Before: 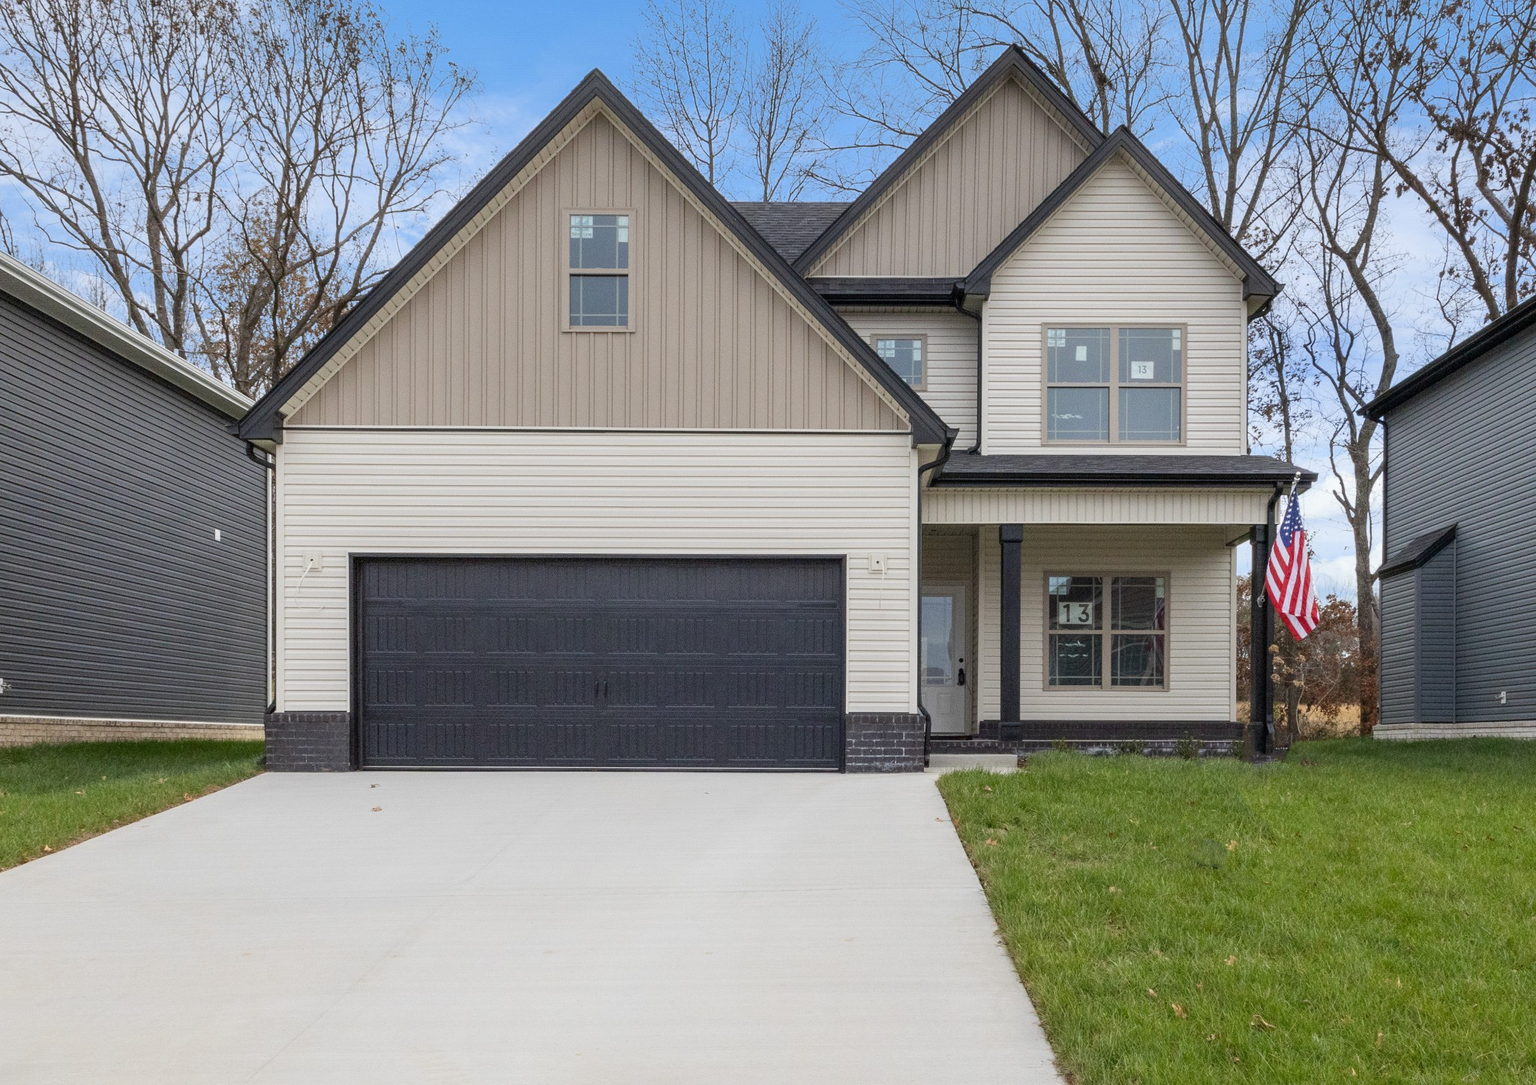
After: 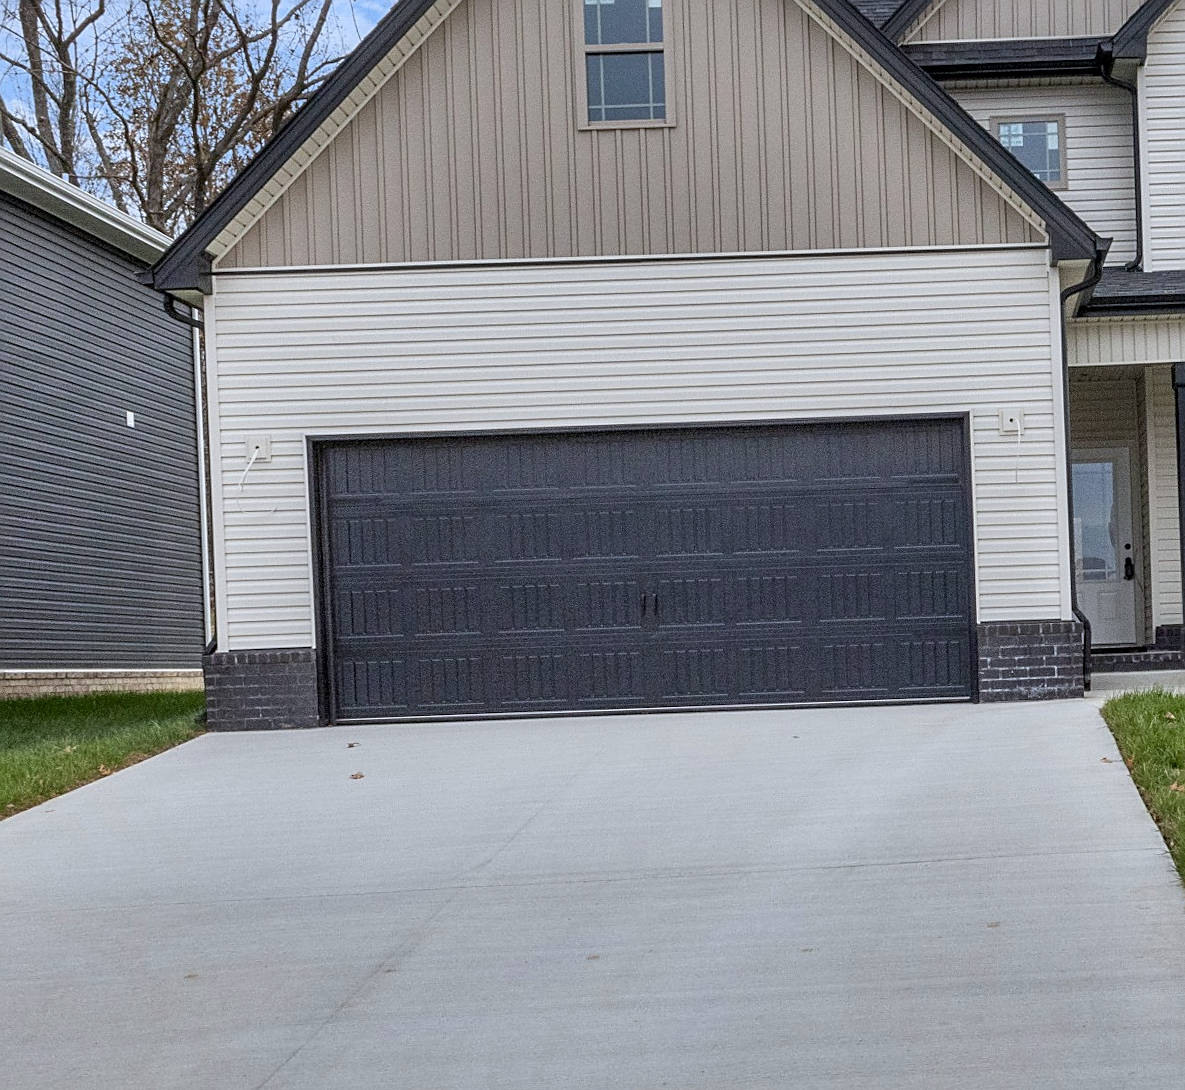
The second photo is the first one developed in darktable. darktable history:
rotate and perspective: rotation -2.29°, automatic cropping off
shadows and highlights: white point adjustment 0.1, highlights -70, soften with gaussian
sharpen: on, module defaults
white balance: red 0.974, blue 1.044
local contrast: on, module defaults
crop: left 8.966%, top 23.852%, right 34.699%, bottom 4.703%
